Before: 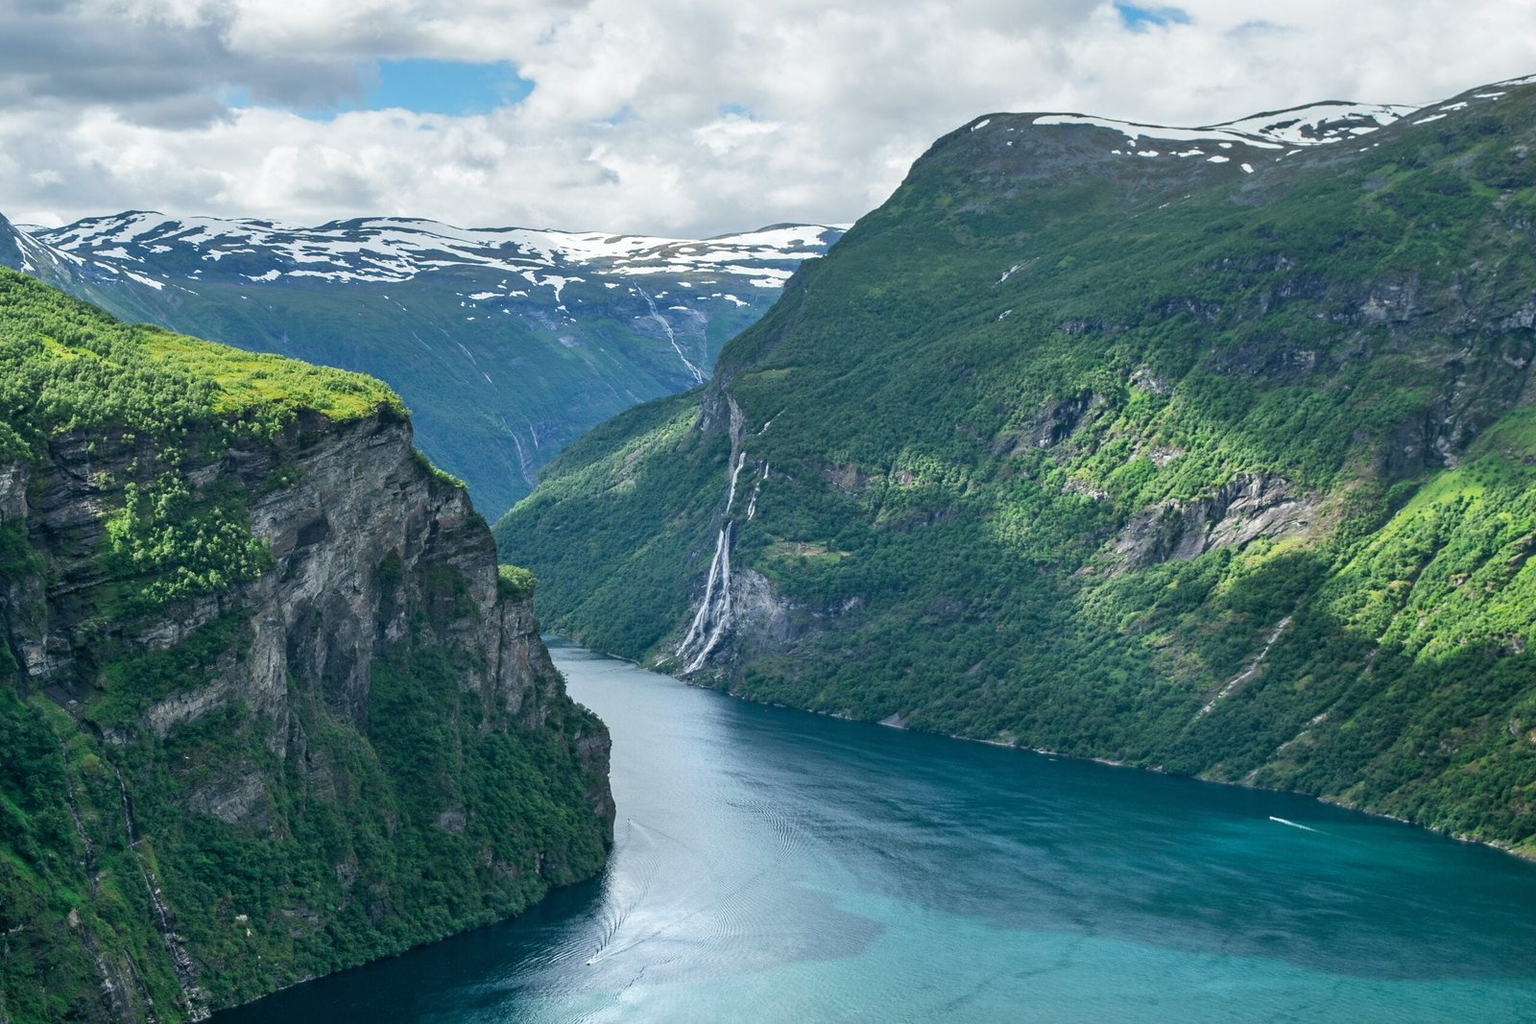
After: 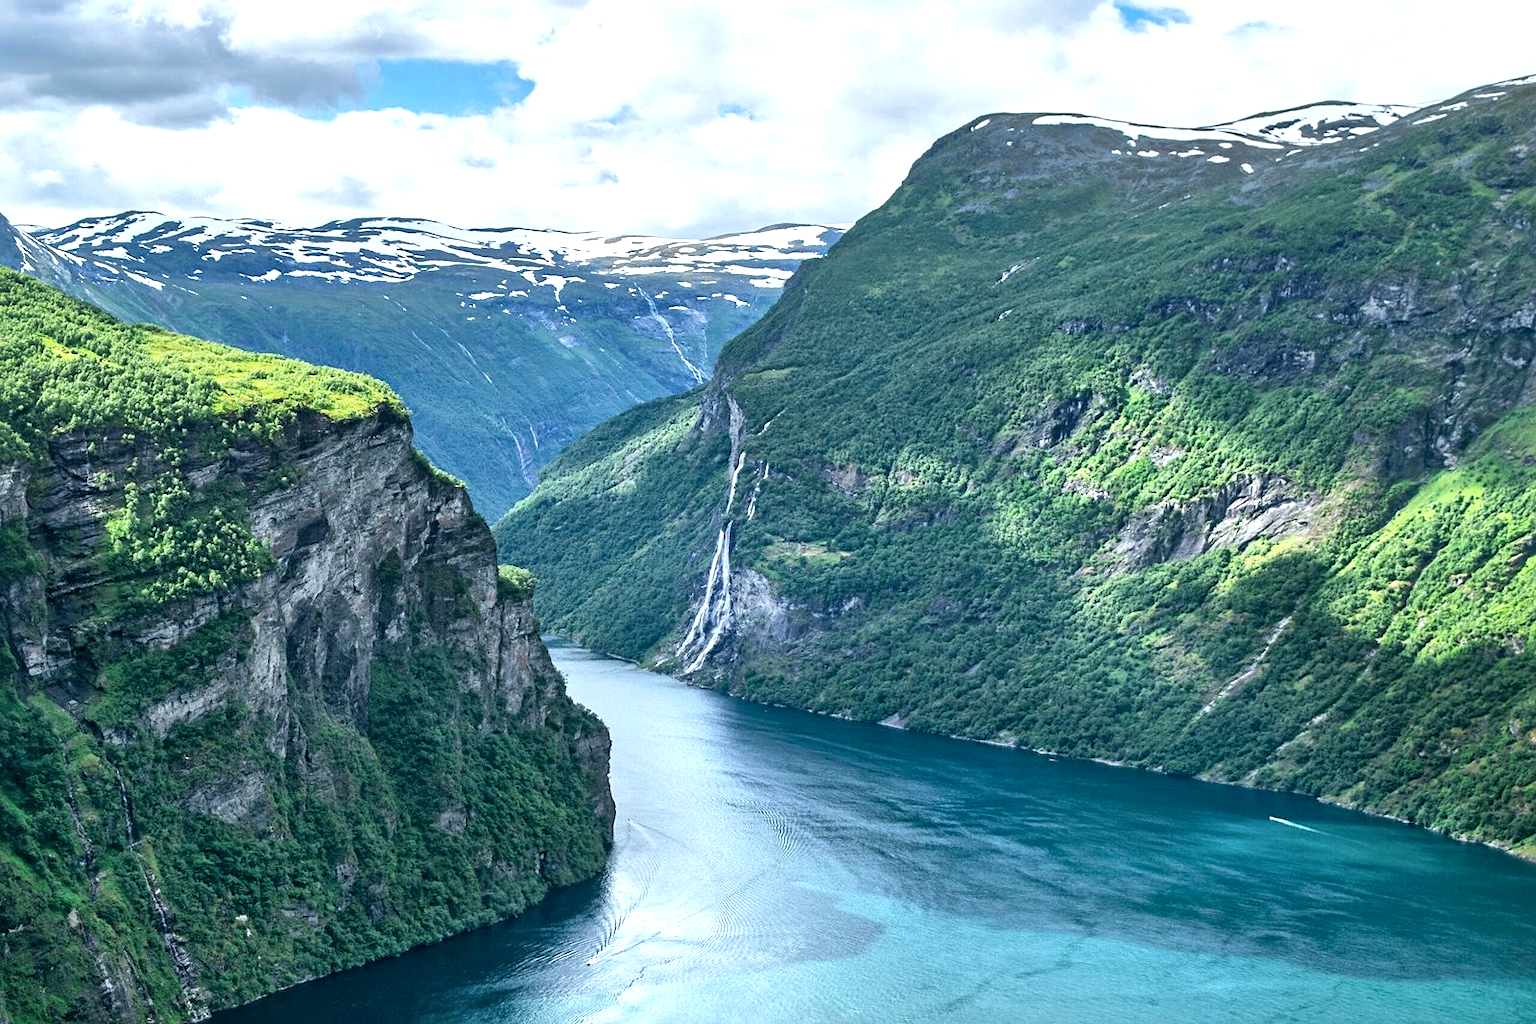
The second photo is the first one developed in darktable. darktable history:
sharpen: amount 0.2
exposure: exposure 0.6 EV, compensate highlight preservation false
local contrast: mode bilateral grid, contrast 20, coarseness 50, detail 159%, midtone range 0.2
white balance: red 0.974, blue 1.044
